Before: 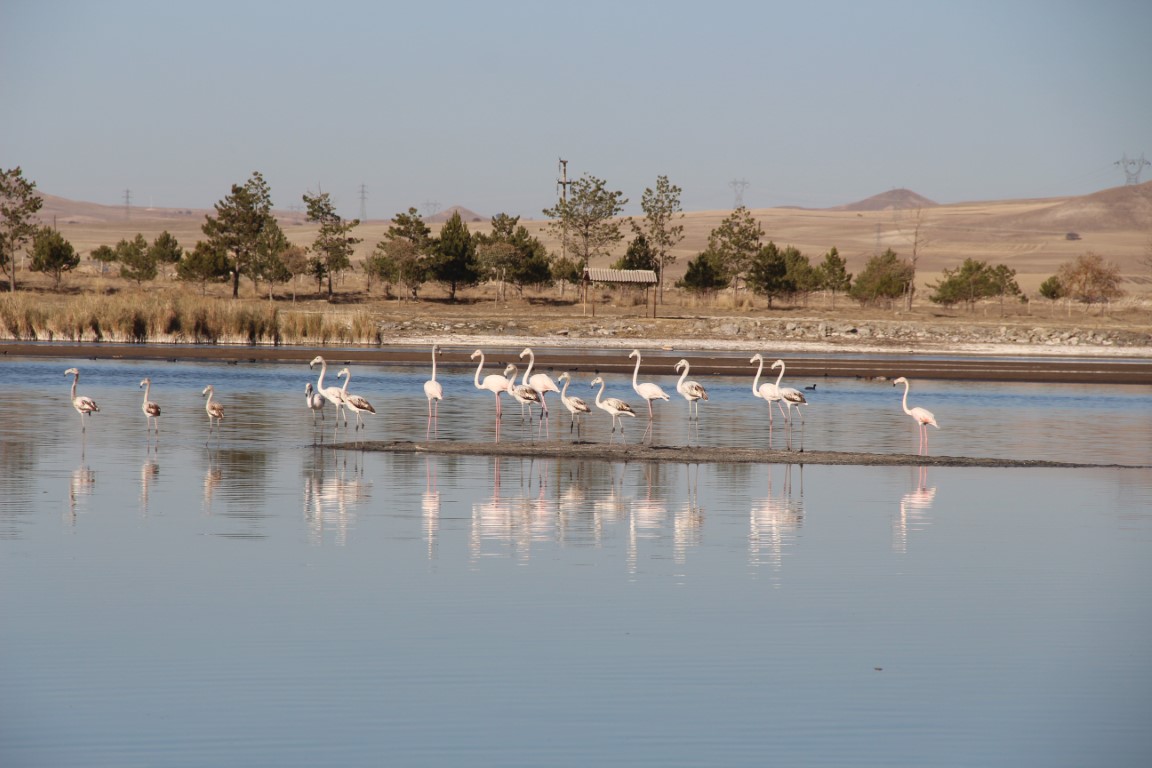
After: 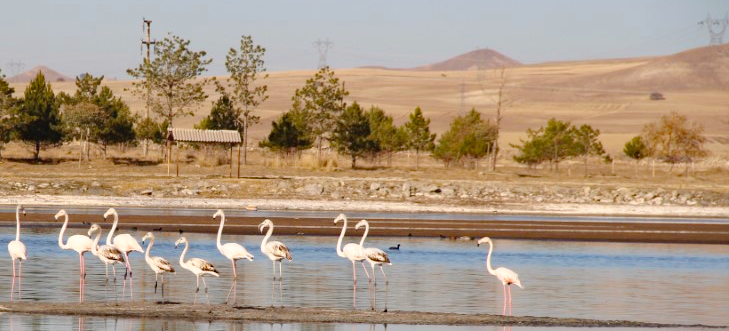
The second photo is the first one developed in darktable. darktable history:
crop: left 36.167%, top 18.317%, right 0.488%, bottom 38.577%
tone curve: curves: ch0 [(0, 0) (0.003, 0.022) (0.011, 0.025) (0.025, 0.032) (0.044, 0.055) (0.069, 0.089) (0.1, 0.133) (0.136, 0.18) (0.177, 0.231) (0.224, 0.291) (0.277, 0.35) (0.335, 0.42) (0.399, 0.496) (0.468, 0.561) (0.543, 0.632) (0.623, 0.706) (0.709, 0.783) (0.801, 0.865) (0.898, 0.947) (1, 1)], preserve colors none
color balance rgb: perceptual saturation grading › global saturation 30.299%
haze removal: compatibility mode true, adaptive false
